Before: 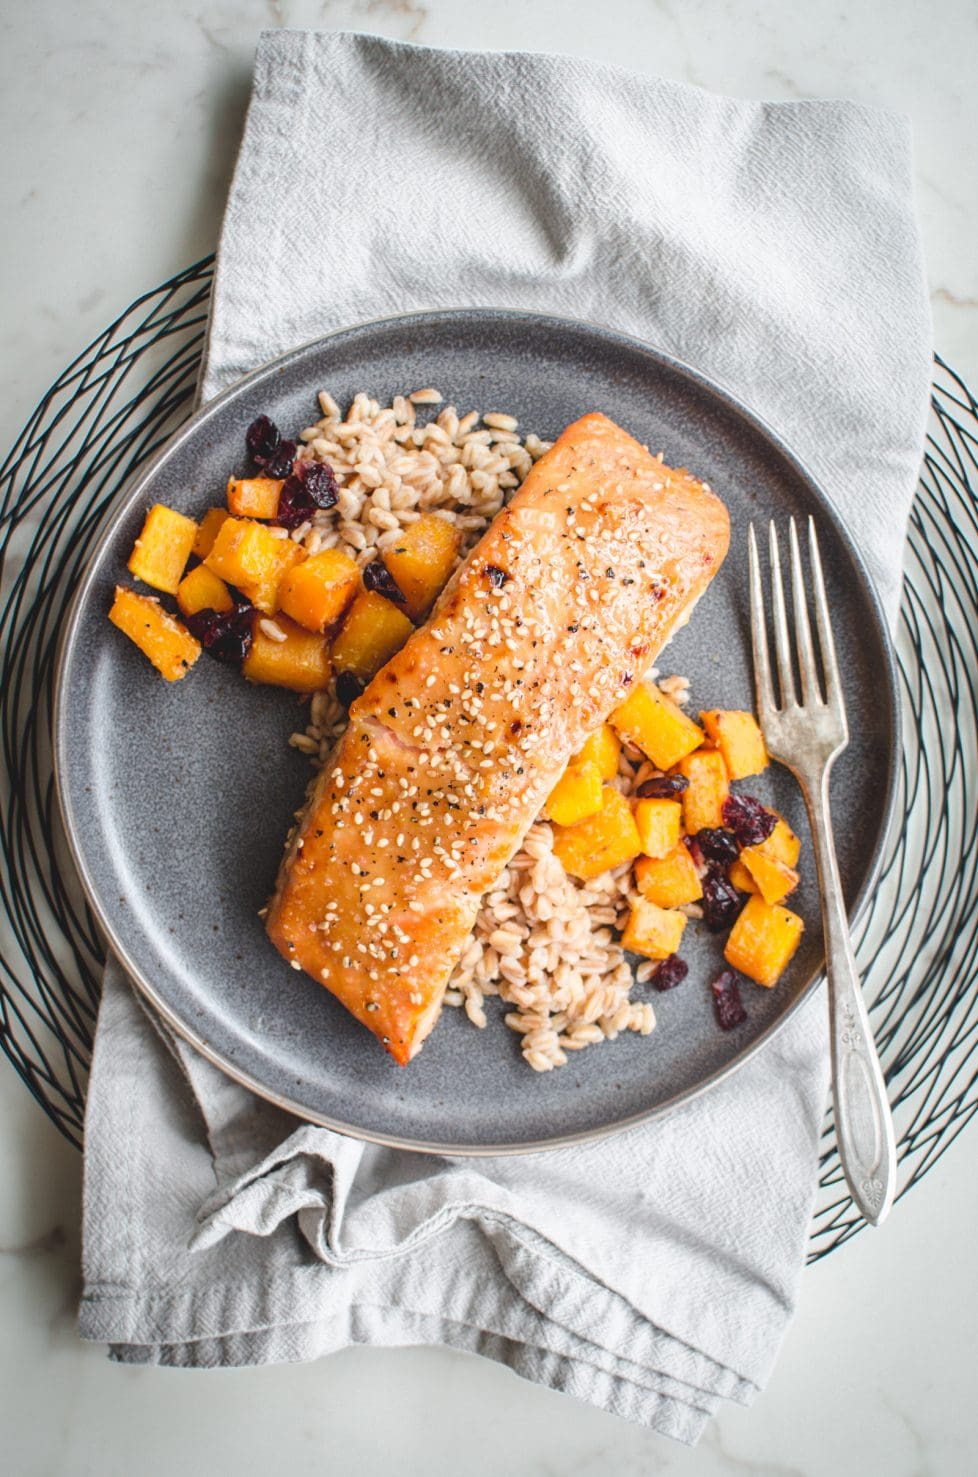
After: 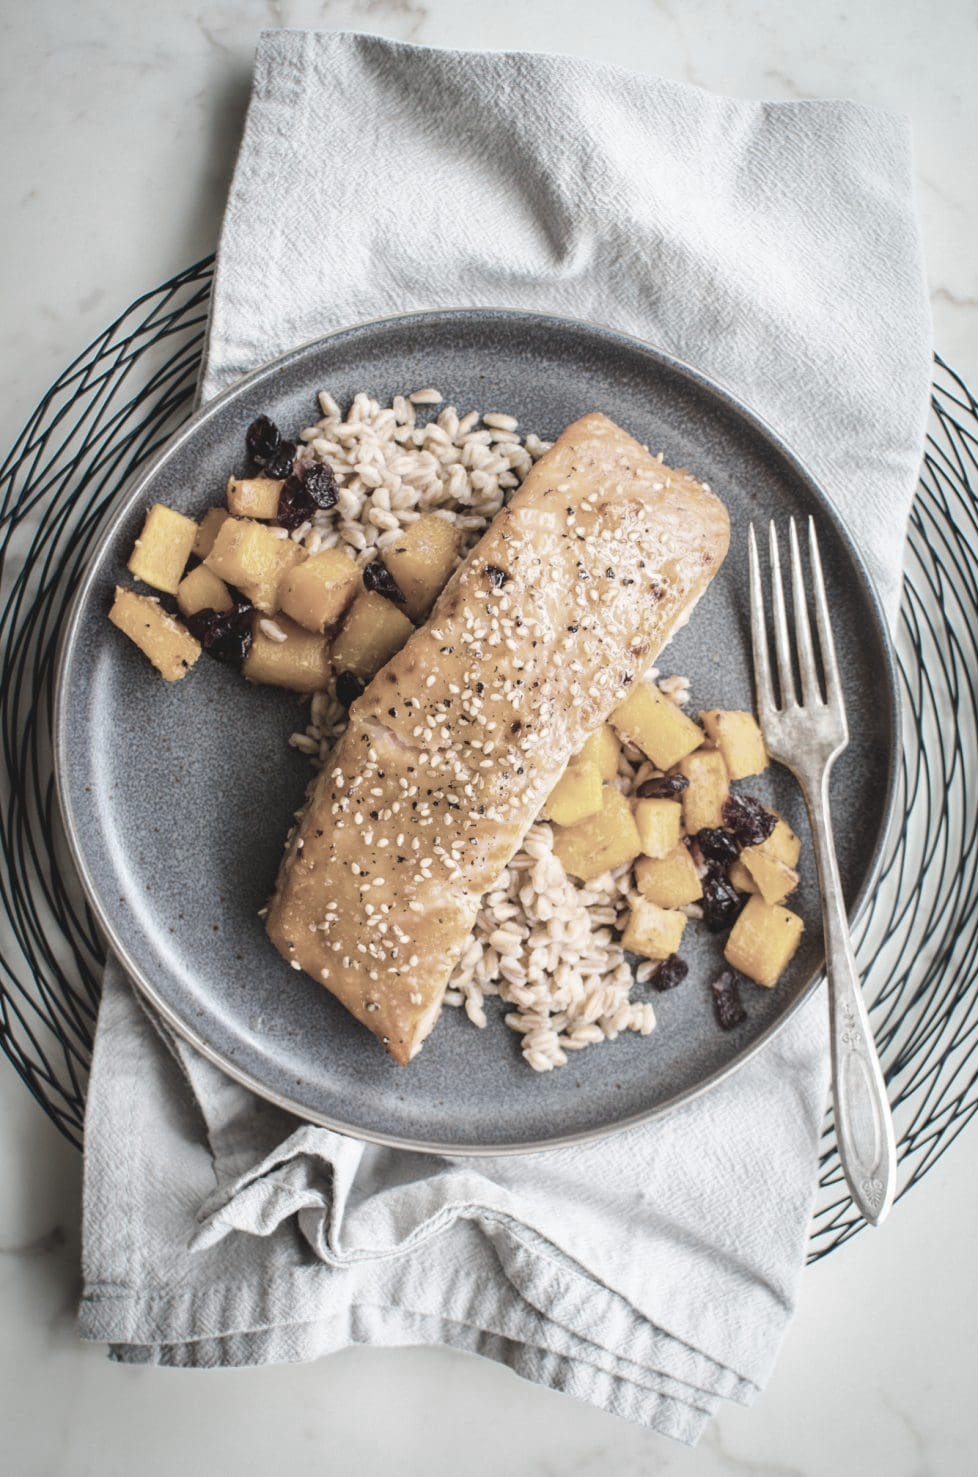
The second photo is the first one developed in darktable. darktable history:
color zones: curves: ch1 [(0.238, 0.163) (0.476, 0.2) (0.733, 0.322) (0.848, 0.134)]
color balance rgb: perceptual saturation grading › global saturation 30%, global vibrance 20%
